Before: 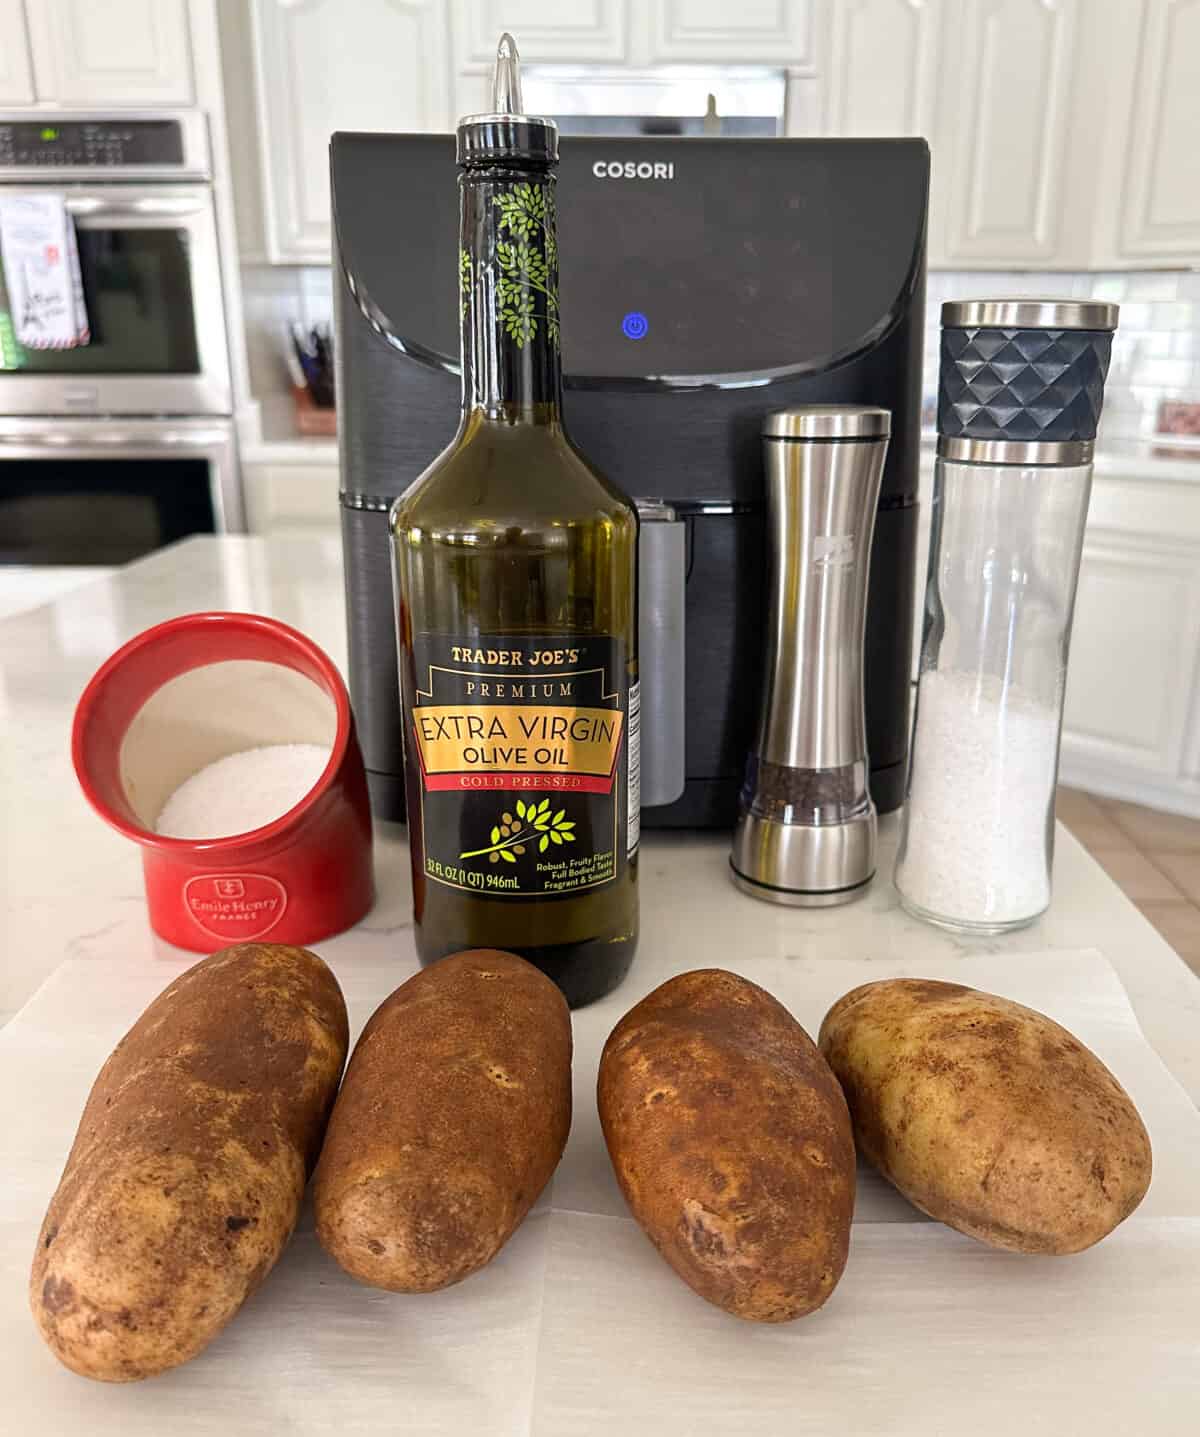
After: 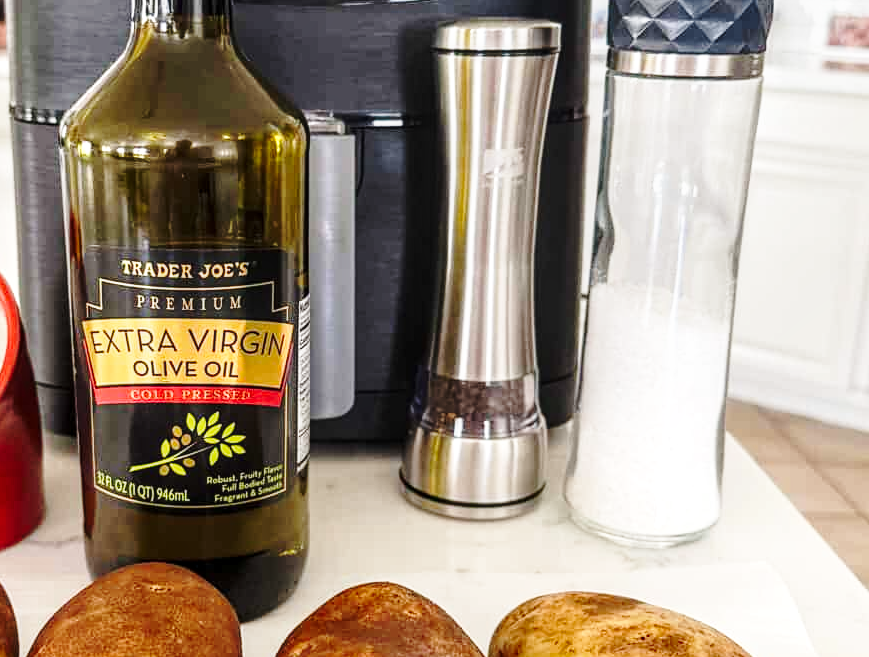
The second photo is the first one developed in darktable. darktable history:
base curve: curves: ch0 [(0, 0) (0.036, 0.037) (0.121, 0.228) (0.46, 0.76) (0.859, 0.983) (1, 1)], preserve colors none
crop and rotate: left 27.51%, top 26.978%, bottom 27.258%
local contrast: on, module defaults
